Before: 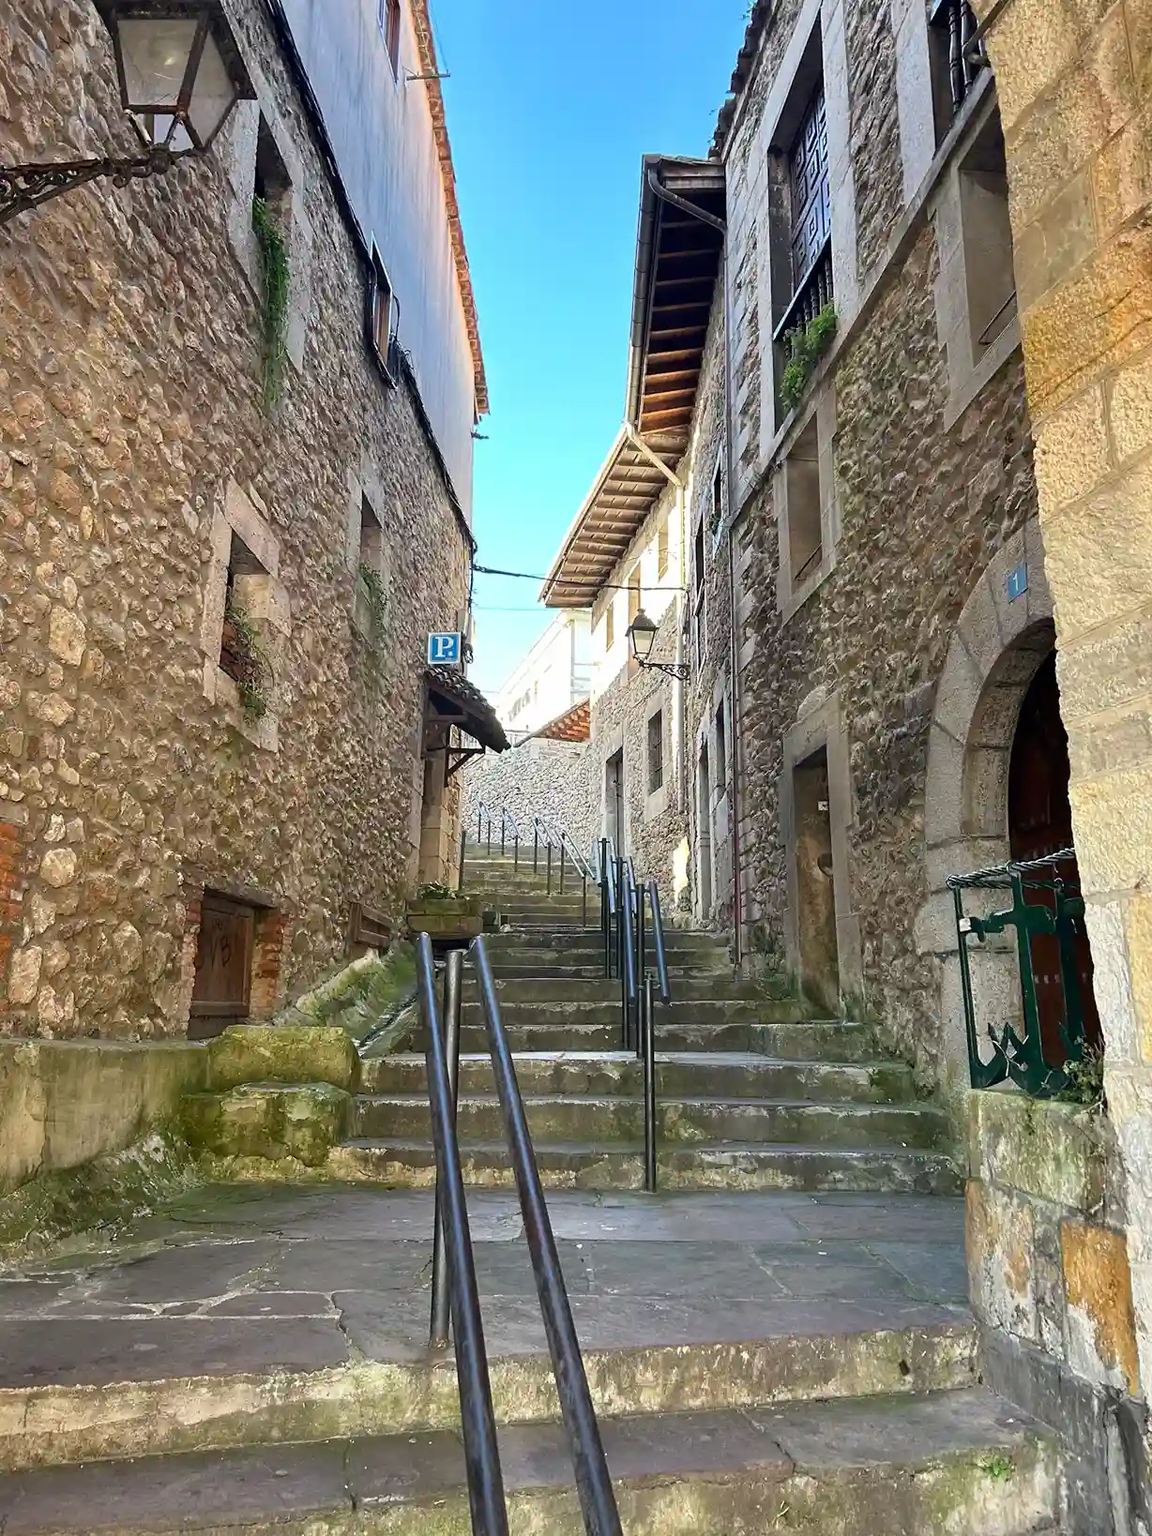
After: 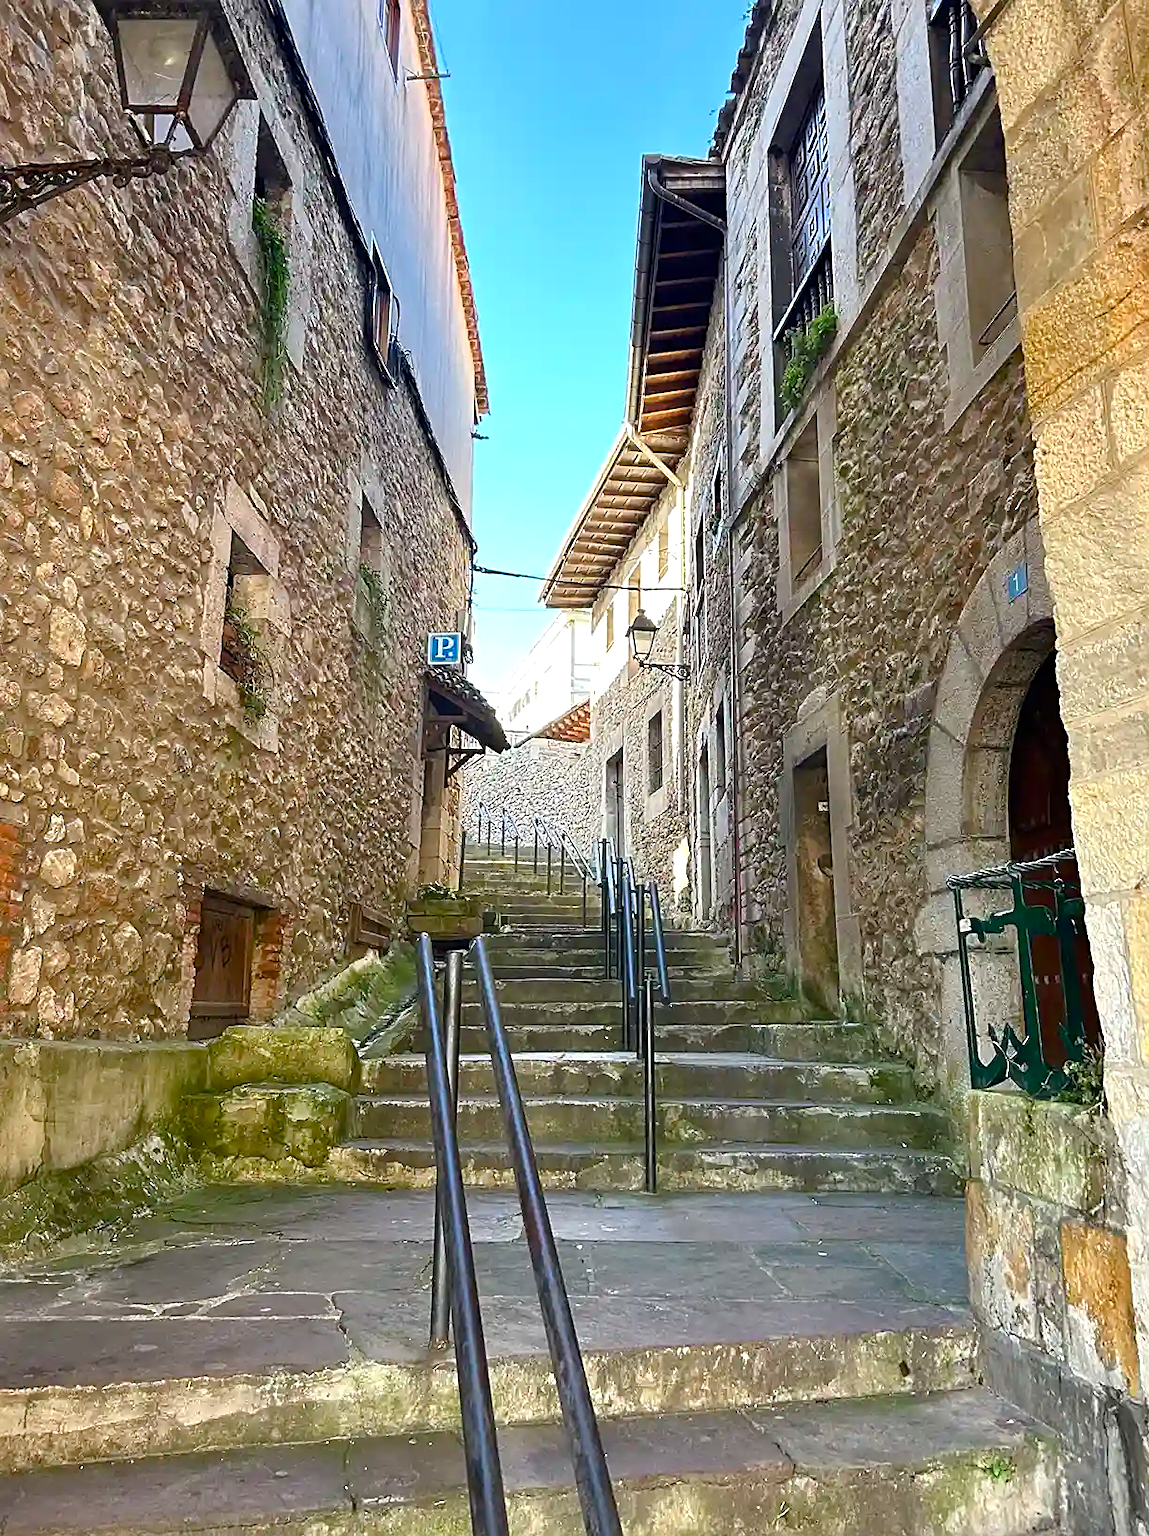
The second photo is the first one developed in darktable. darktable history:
exposure: exposure 0.203 EV, compensate exposure bias true, compensate highlight preservation false
sharpen: on, module defaults
crop: left 0.052%
color balance rgb: perceptual saturation grading › global saturation 0.28%, perceptual saturation grading › highlights -15.813%, perceptual saturation grading › shadows 25.541%, global vibrance 29.977%
